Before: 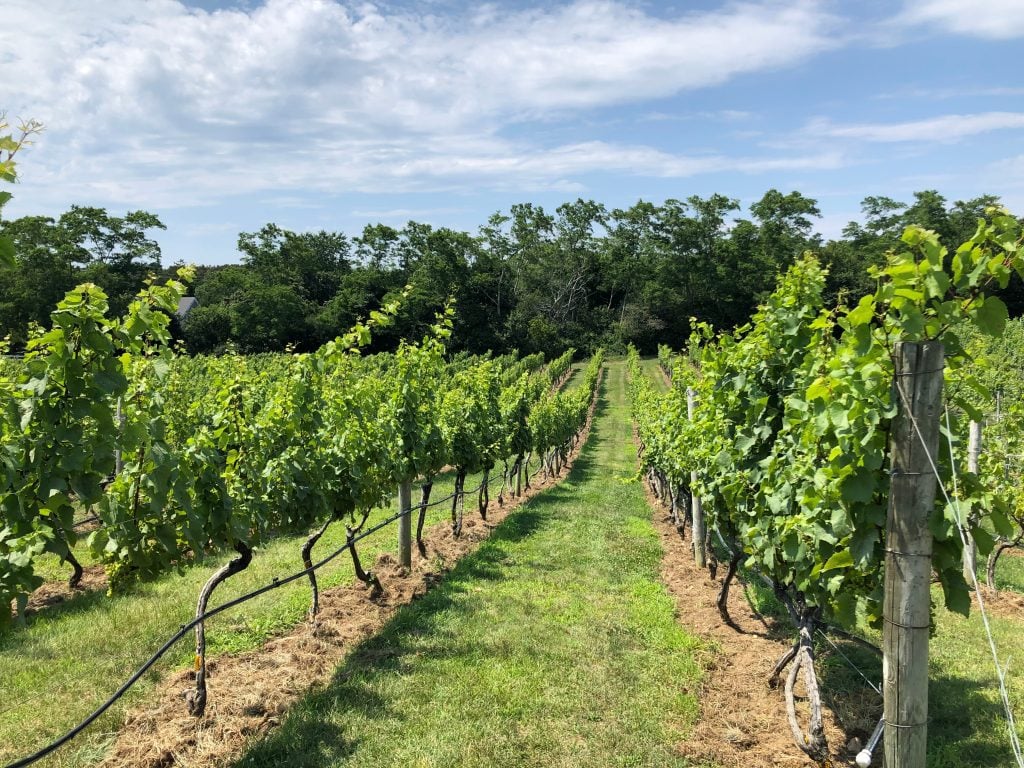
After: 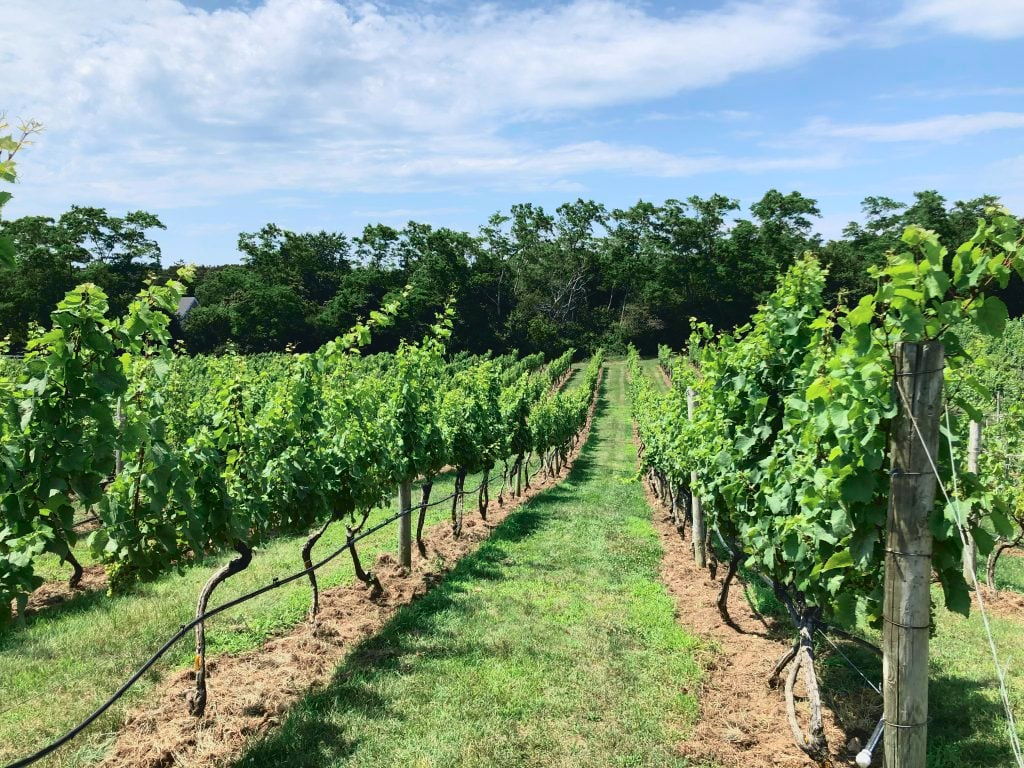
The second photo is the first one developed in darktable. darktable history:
tone curve: curves: ch0 [(0, 0.047) (0.15, 0.127) (0.46, 0.466) (0.751, 0.788) (1, 0.961)]; ch1 [(0, 0) (0.43, 0.408) (0.476, 0.469) (0.505, 0.501) (0.553, 0.557) (0.592, 0.58) (0.631, 0.625) (1, 1)]; ch2 [(0, 0) (0.505, 0.495) (0.55, 0.557) (0.583, 0.573) (1, 1)], color space Lab, independent channels, preserve colors none
